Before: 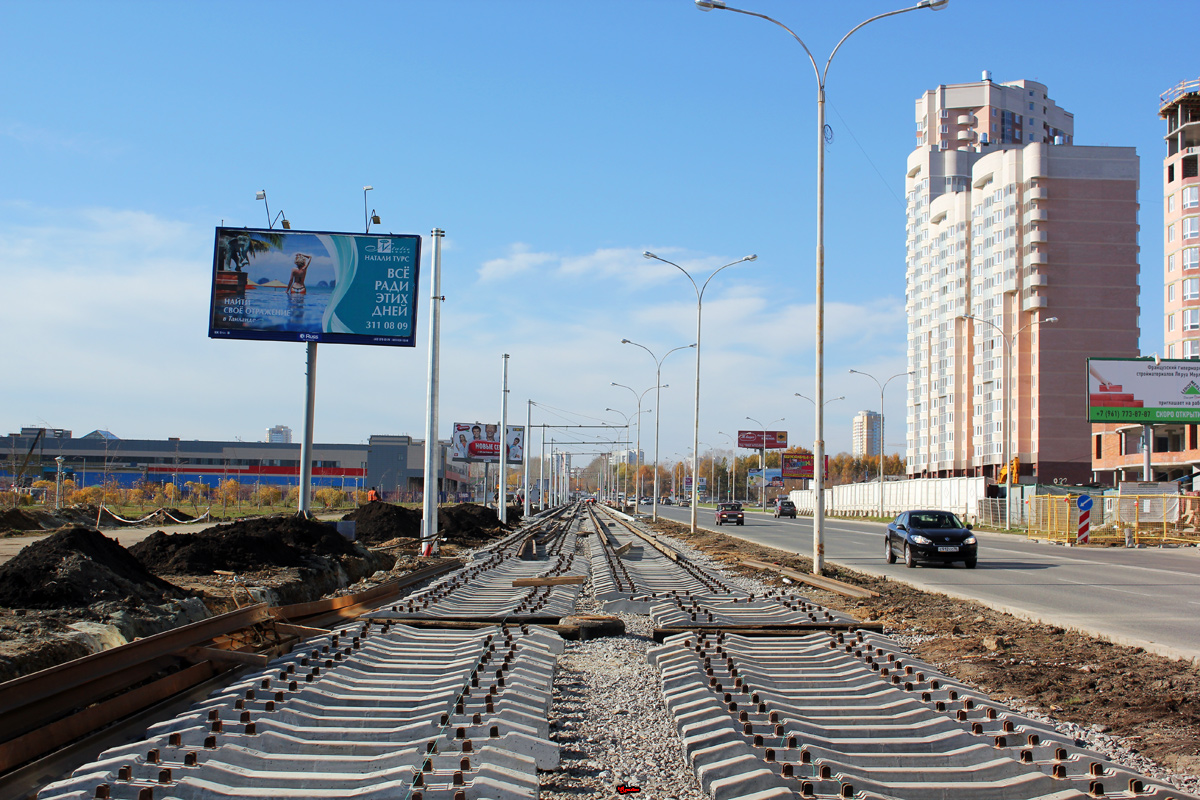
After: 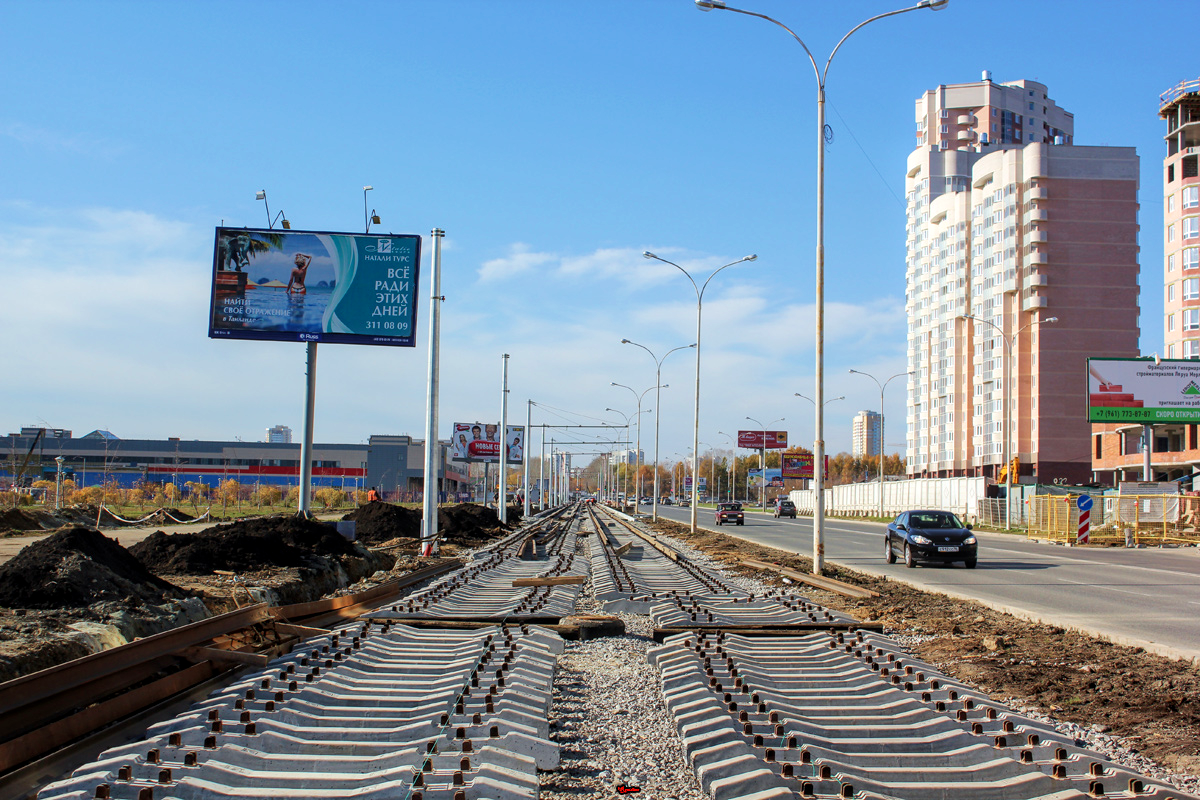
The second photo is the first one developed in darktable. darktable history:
bloom: size 3%, threshold 100%, strength 0%
velvia: on, module defaults
local contrast: on, module defaults
